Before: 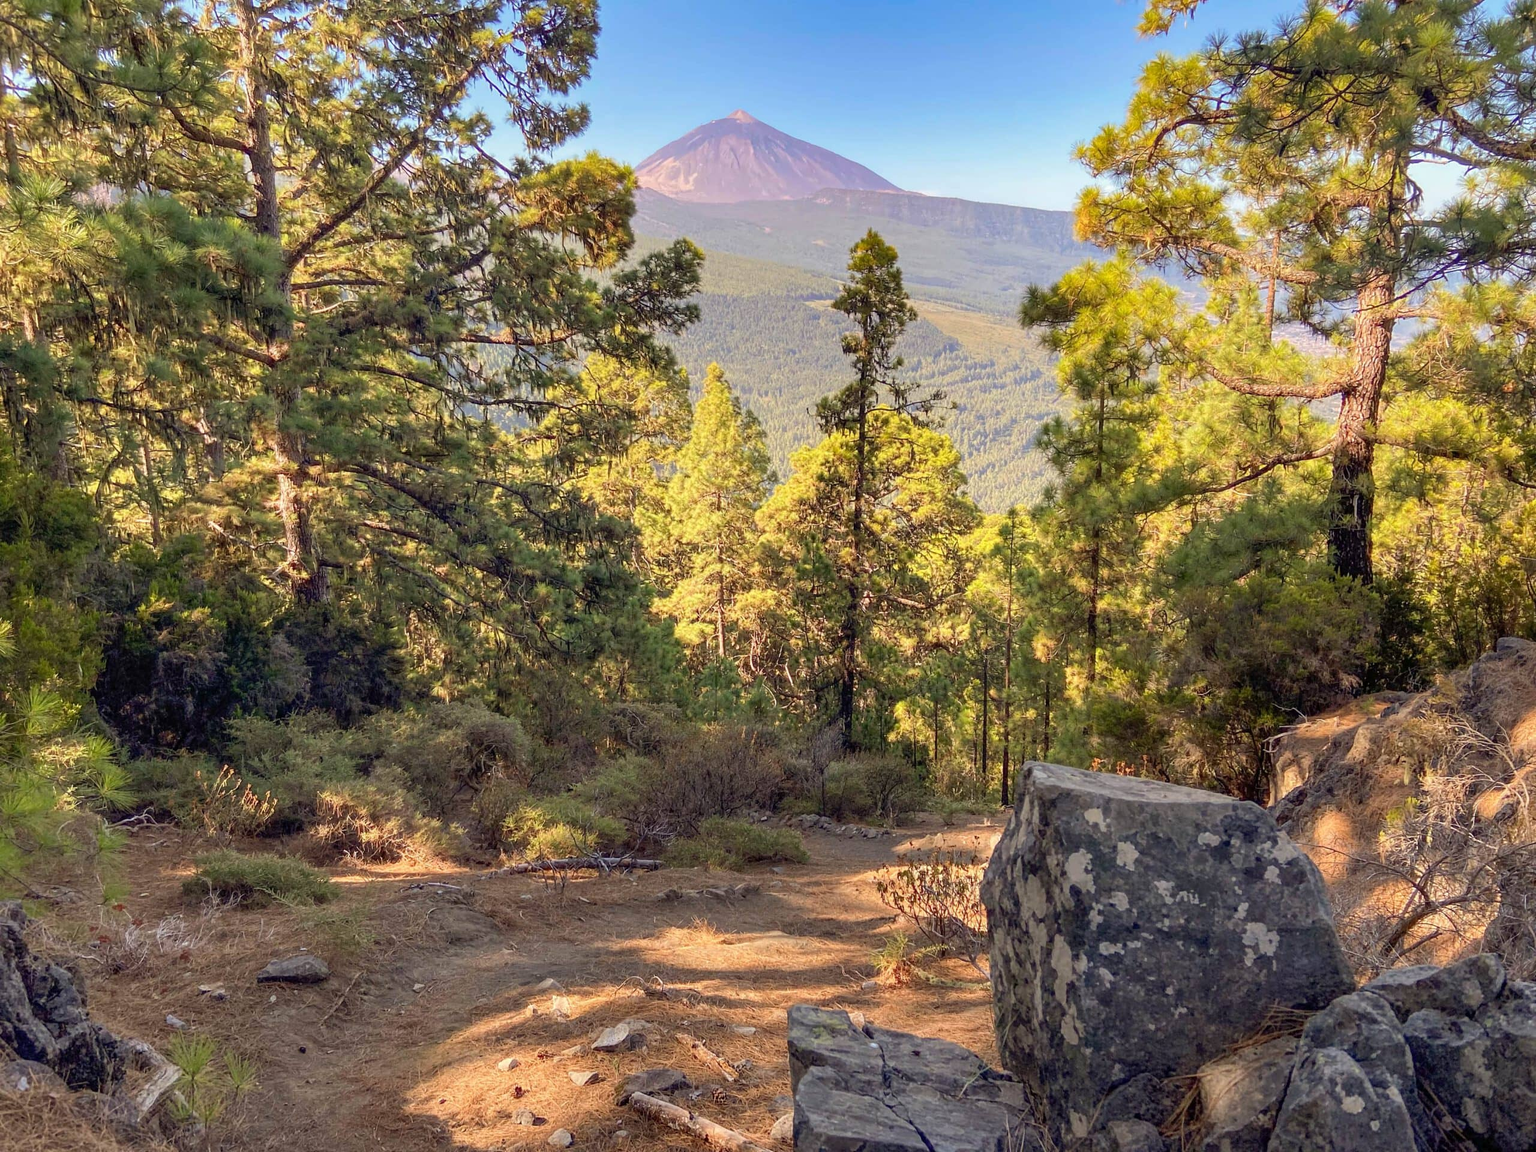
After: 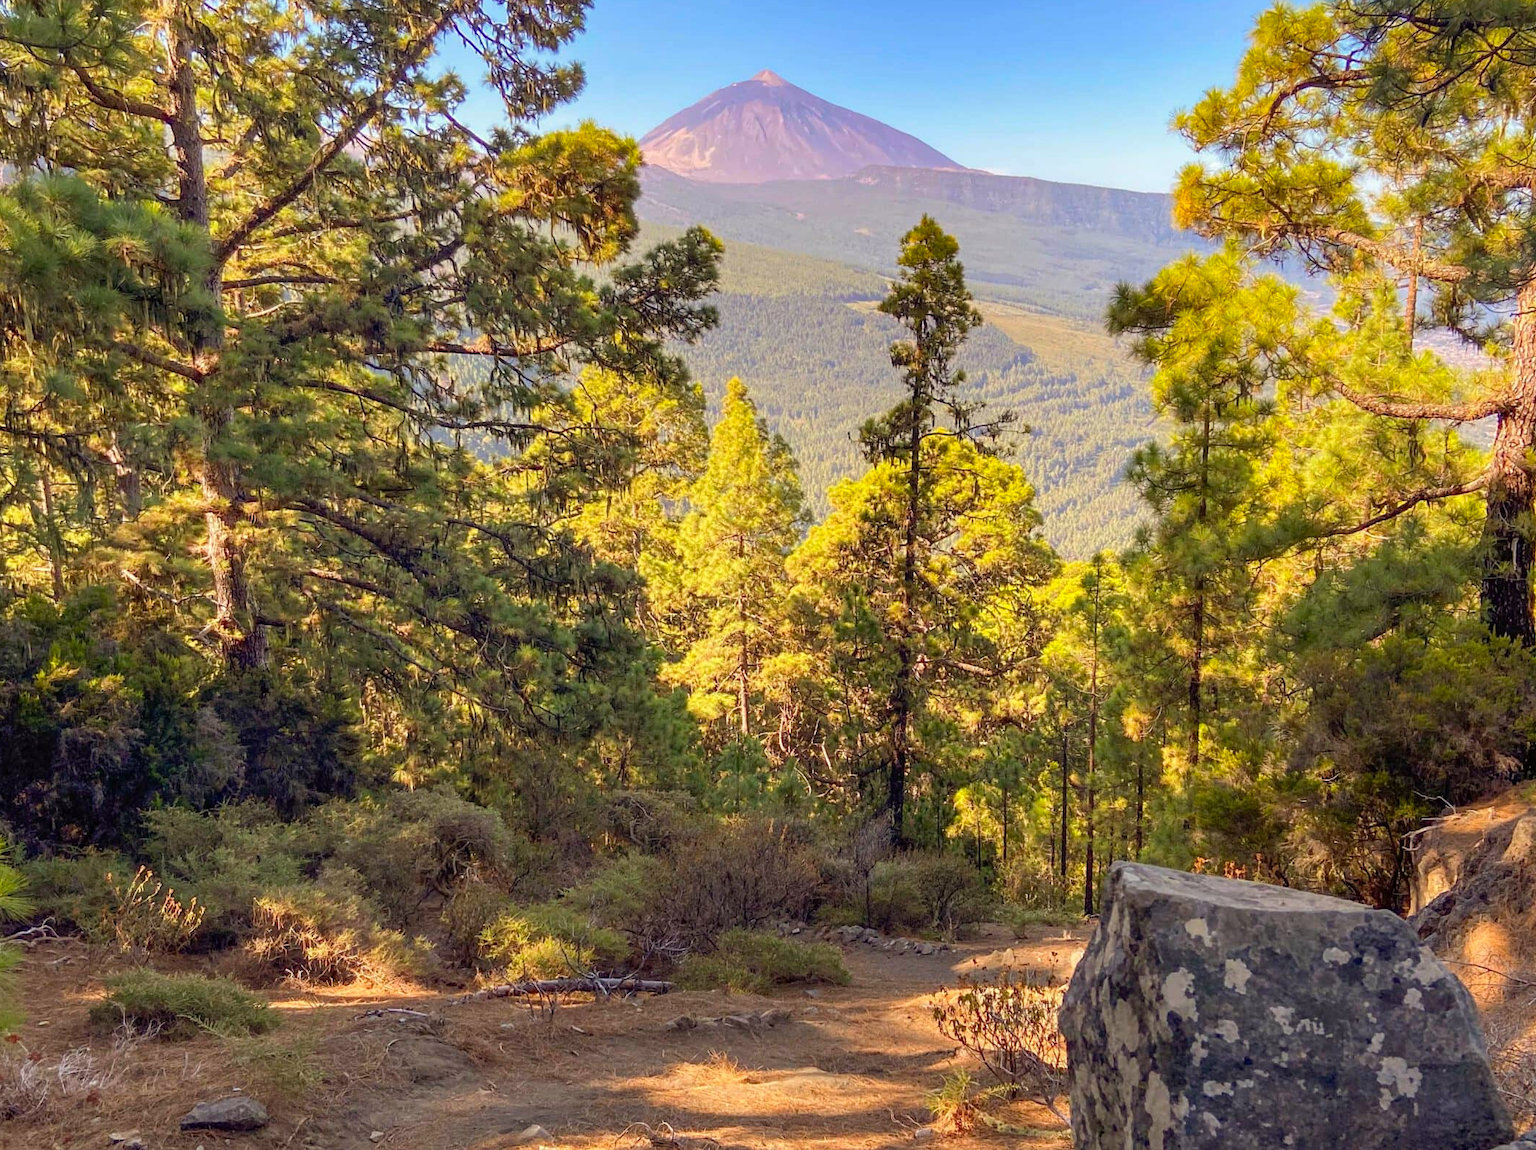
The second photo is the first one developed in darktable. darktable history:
crop and rotate: left 7.108%, top 4.556%, right 10.515%, bottom 13.156%
color balance rgb: power › chroma 0.288%, power › hue 24.88°, linear chroma grading › global chroma 14.542%, perceptual saturation grading › global saturation 0.757%, global vibrance 9.611%
